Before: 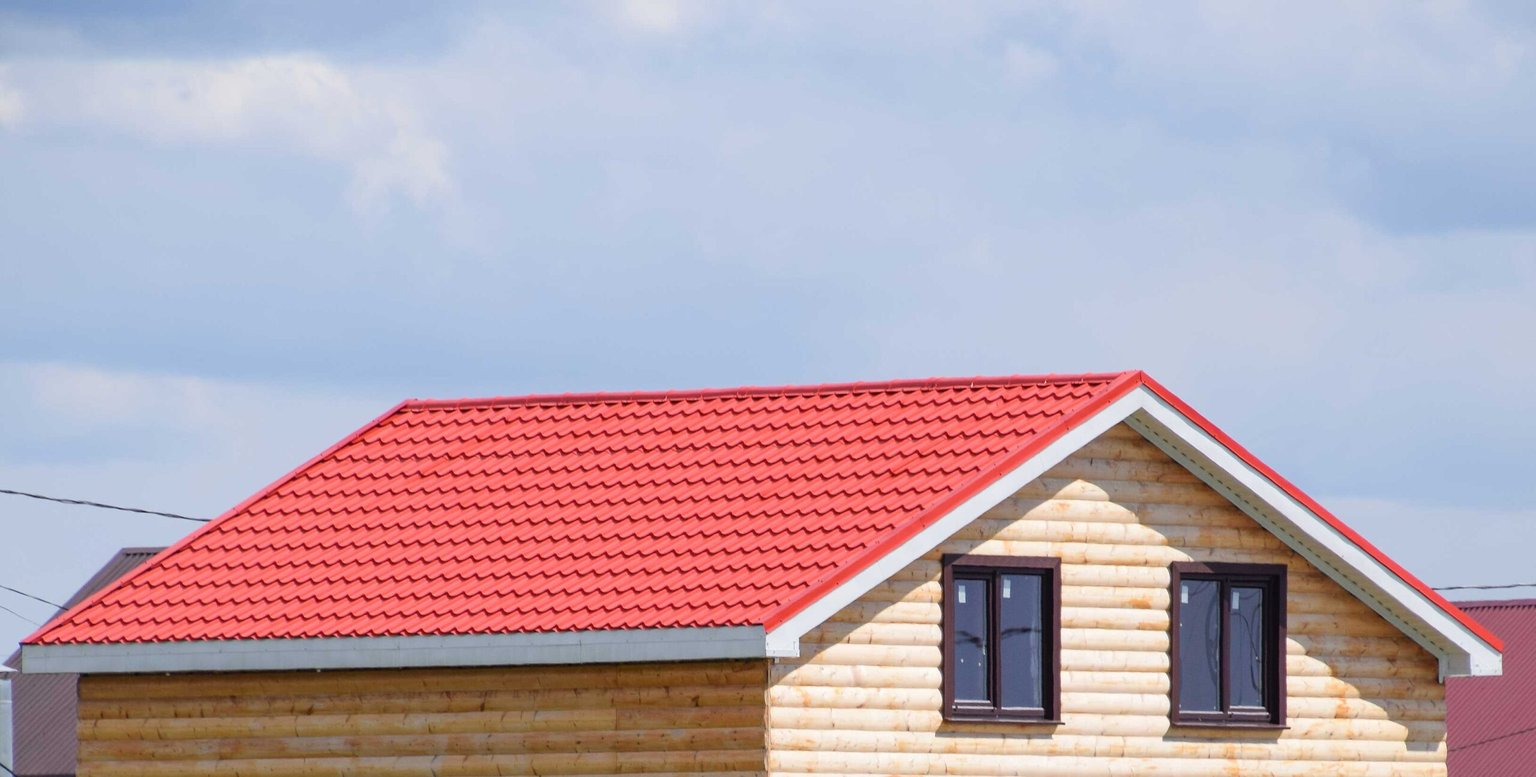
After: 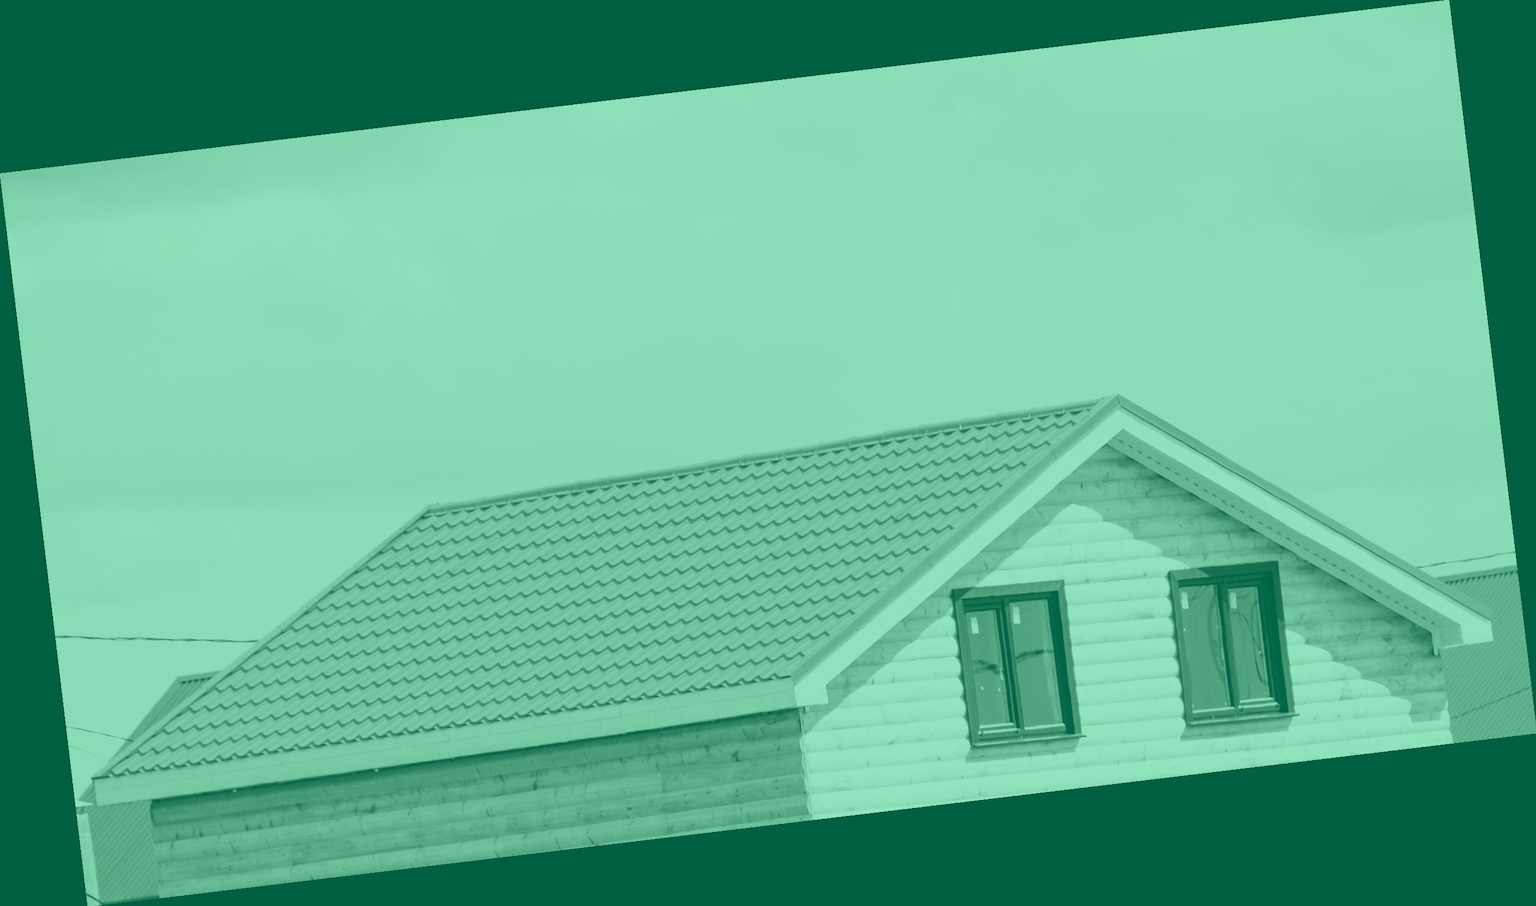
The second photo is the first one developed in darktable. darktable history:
color balance rgb: perceptual saturation grading › global saturation 20%, global vibrance 20%
base curve: curves: ch0 [(0, 0) (0.028, 0.03) (0.121, 0.232) (0.46, 0.748) (0.859, 0.968) (1, 1)], preserve colors none
colorize: hue 147.6°, saturation 65%, lightness 21.64%
rotate and perspective: rotation -6.83°, automatic cropping off
